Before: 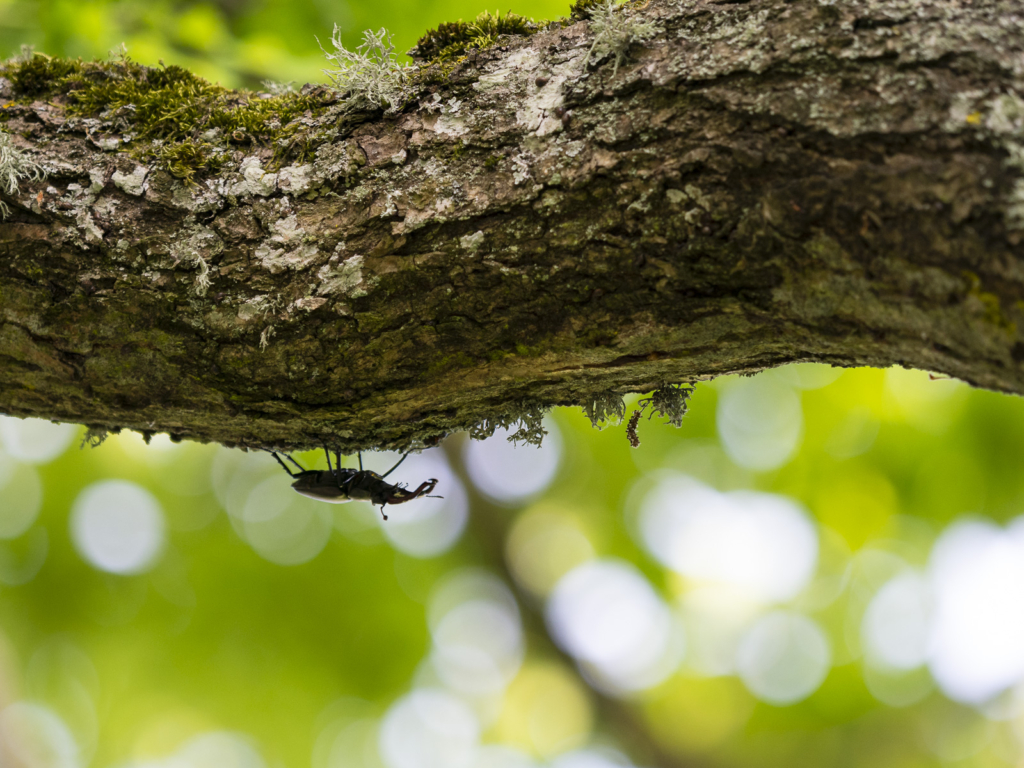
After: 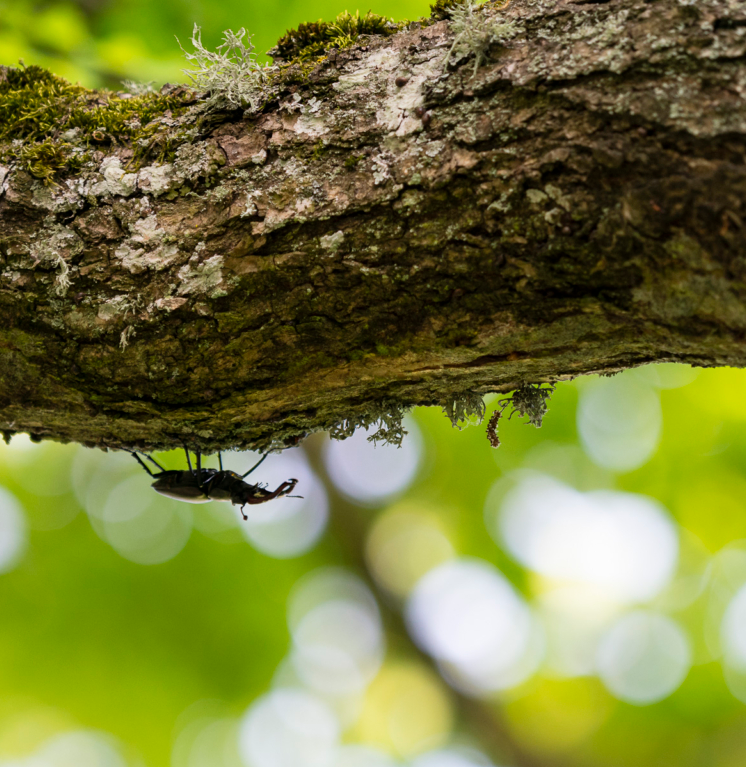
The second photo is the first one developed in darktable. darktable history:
crop: left 13.719%, top 0%, right 13.418%
